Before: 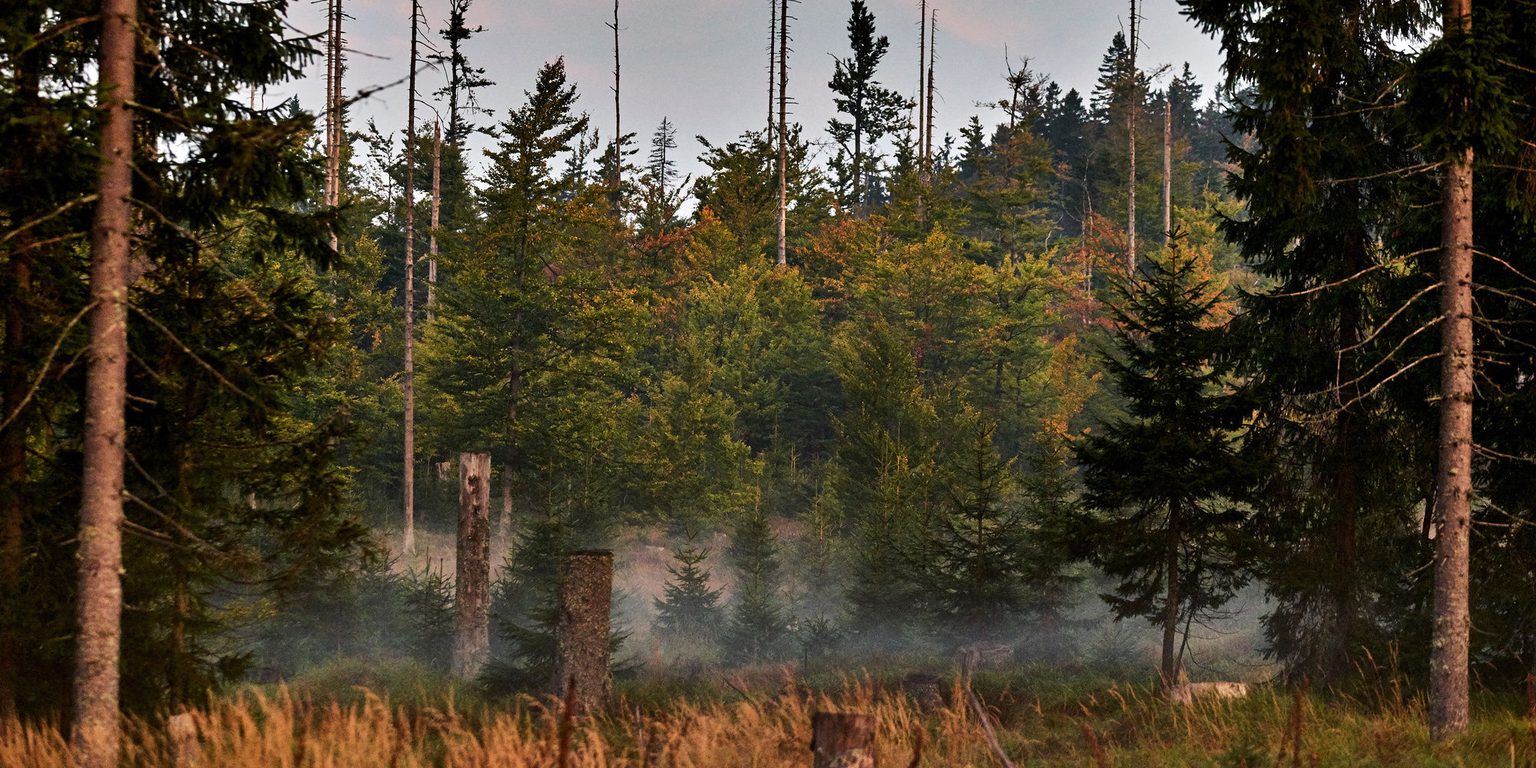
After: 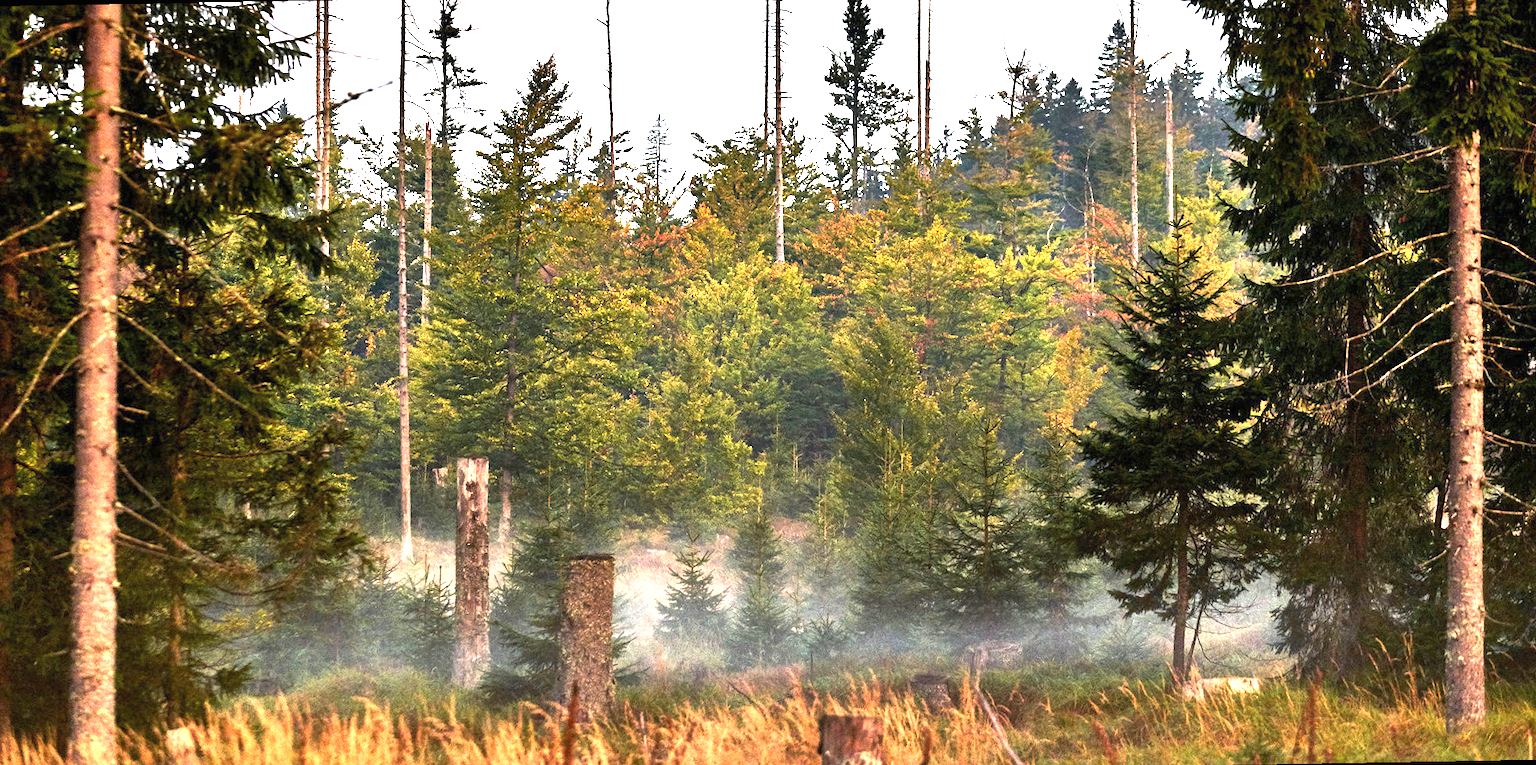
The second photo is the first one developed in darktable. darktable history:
rotate and perspective: rotation -1°, crop left 0.011, crop right 0.989, crop top 0.025, crop bottom 0.975
exposure: black level correction 0, exposure 2.088 EV, compensate exposure bias true, compensate highlight preservation false
